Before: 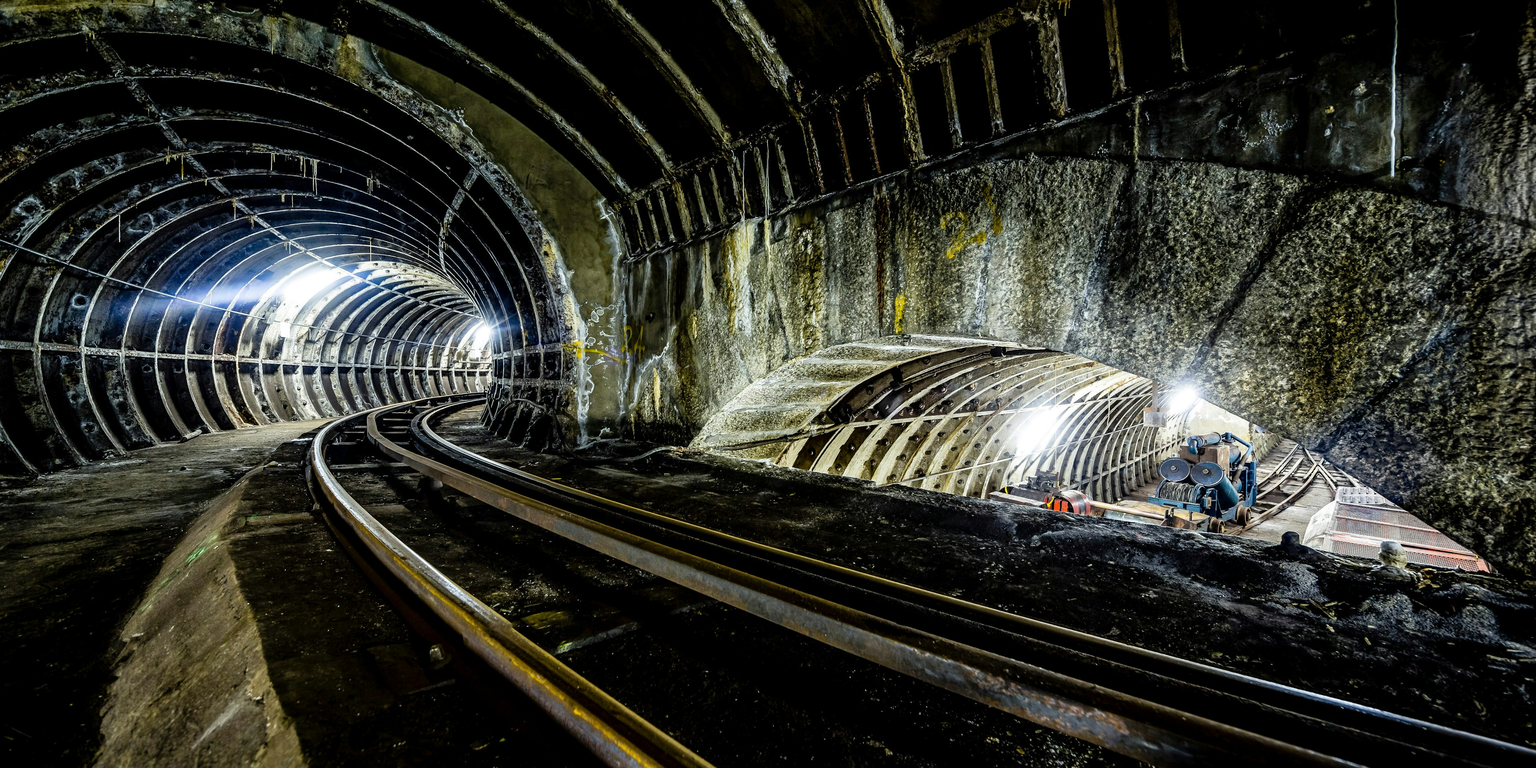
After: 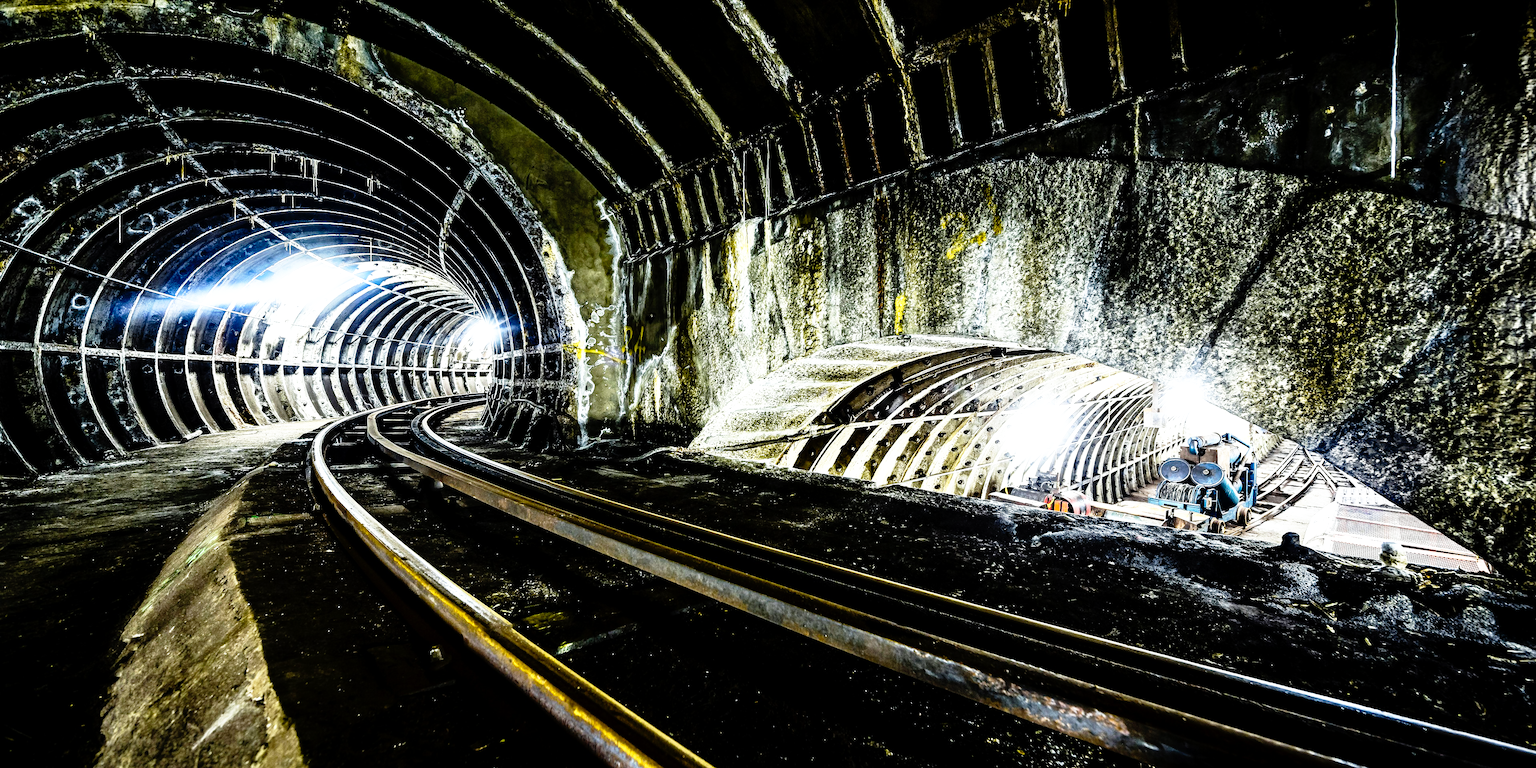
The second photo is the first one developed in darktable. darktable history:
base curve: curves: ch0 [(0, 0) (0.012, 0.01) (0.073, 0.168) (0.31, 0.711) (0.645, 0.957) (1, 1)], preserve colors none
white balance: red 0.986, blue 1.01
tone equalizer: -8 EV -0.75 EV, -7 EV -0.7 EV, -6 EV -0.6 EV, -5 EV -0.4 EV, -3 EV 0.4 EV, -2 EV 0.6 EV, -1 EV 0.7 EV, +0 EV 0.75 EV, edges refinement/feathering 500, mask exposure compensation -1.57 EV, preserve details no
